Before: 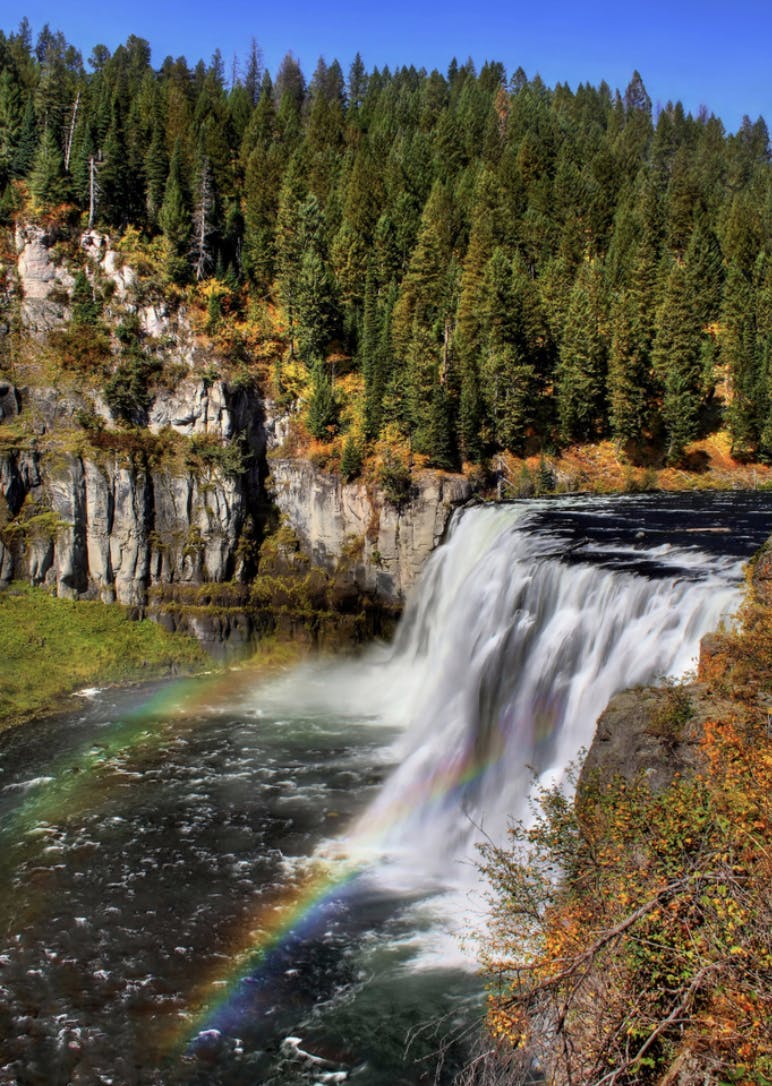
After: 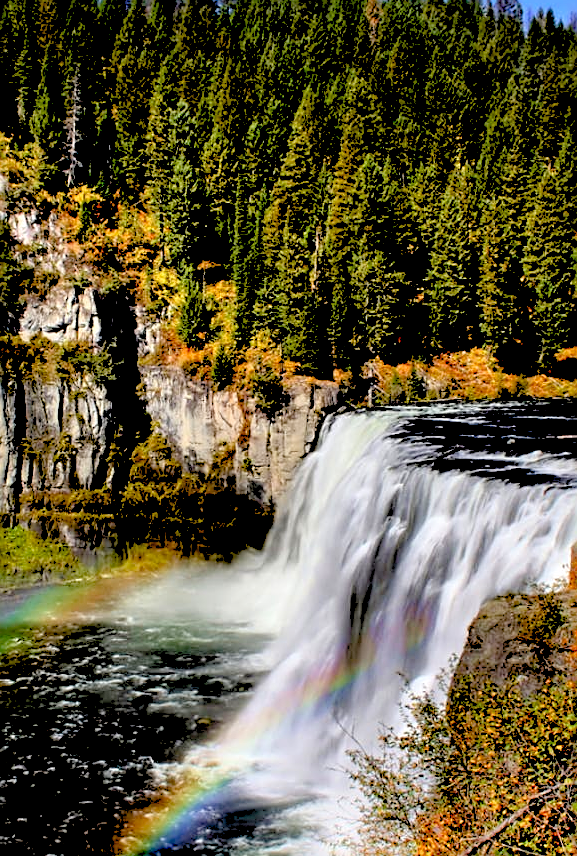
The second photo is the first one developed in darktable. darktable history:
sharpen: on, module defaults
exposure: black level correction 0.04, exposure 0.5 EV, compensate highlight preservation false
rgb levels: preserve colors sum RGB, levels [[0.038, 0.433, 0.934], [0, 0.5, 1], [0, 0.5, 1]]
crop: left 16.768%, top 8.653%, right 8.362%, bottom 12.485%
